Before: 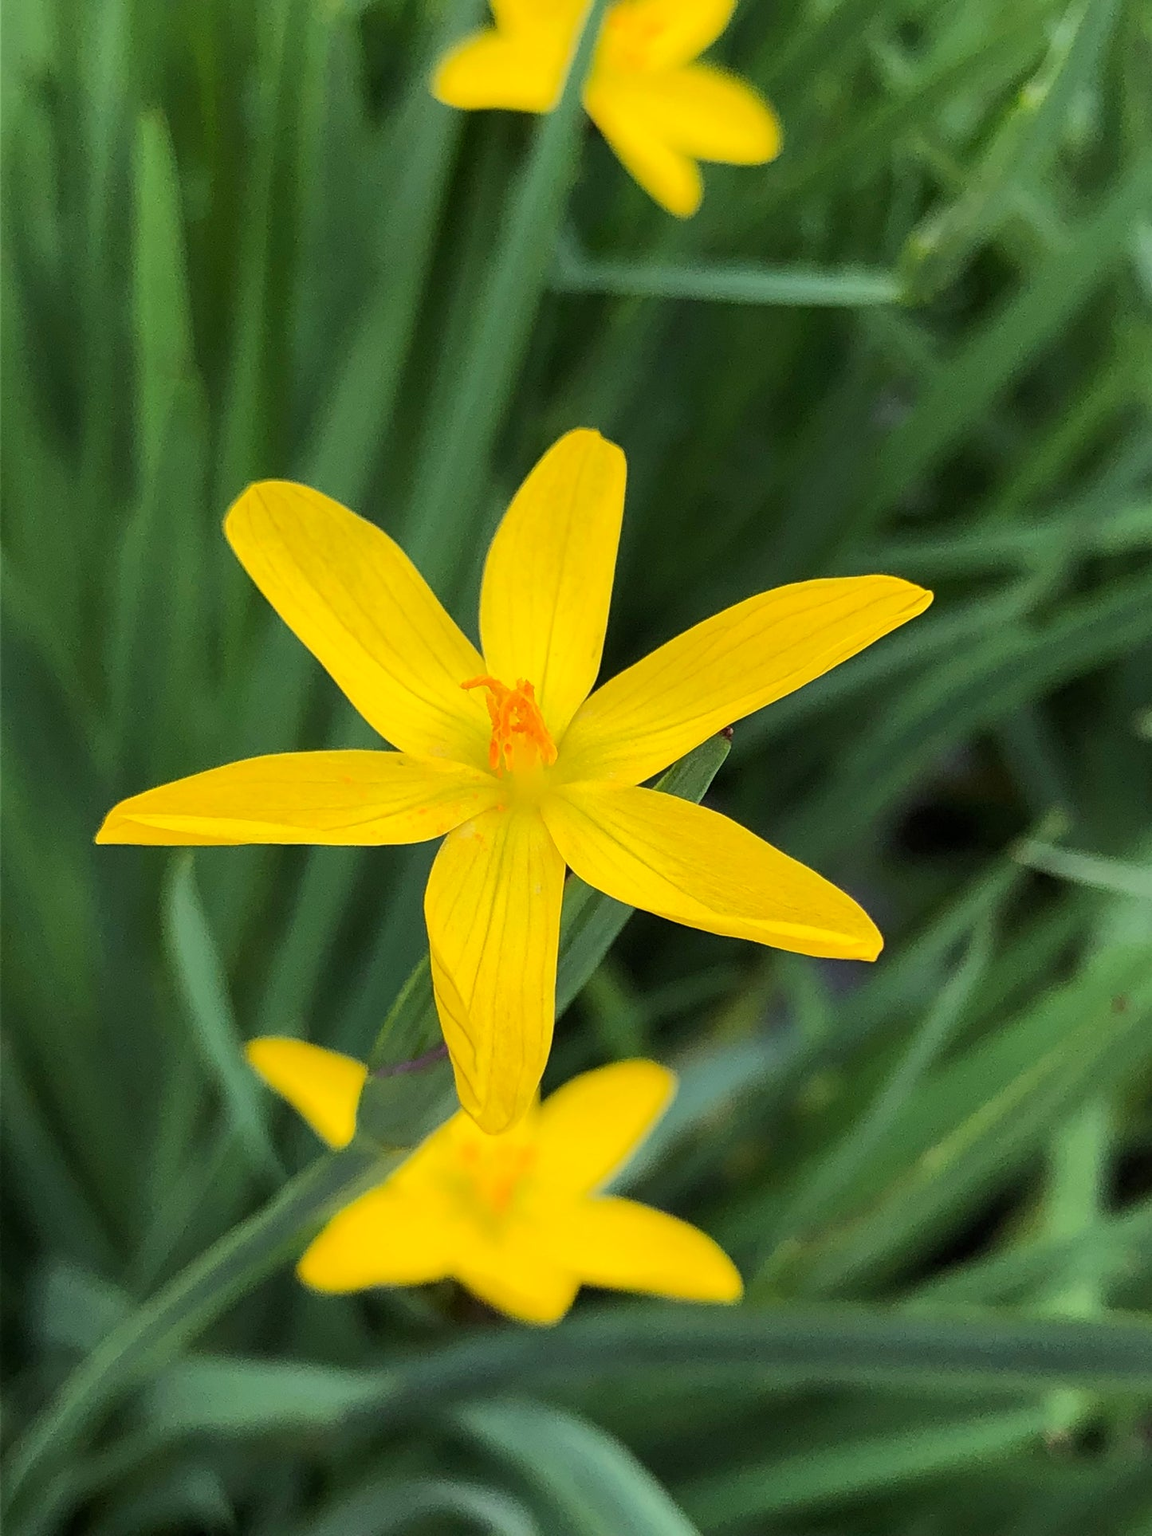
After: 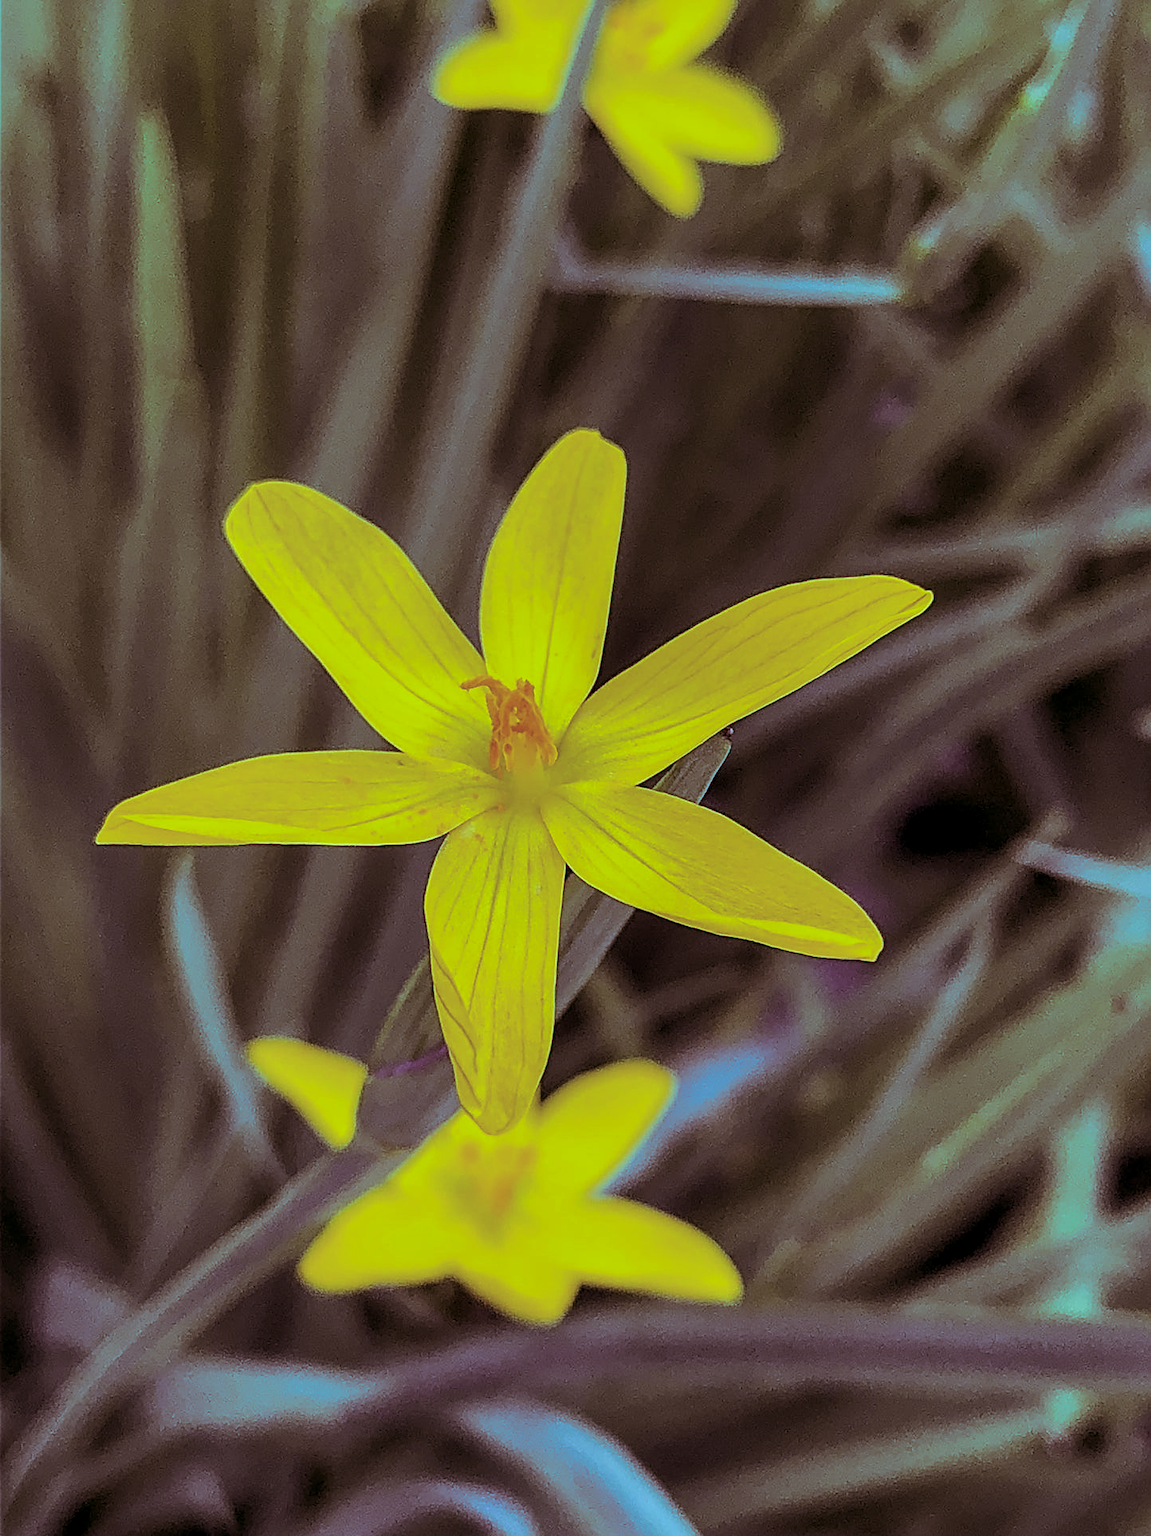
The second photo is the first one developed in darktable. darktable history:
sharpen: on, module defaults
white balance: red 0.766, blue 1.537
shadows and highlights: shadows -20, white point adjustment -2, highlights -35
local contrast: on, module defaults
split-toning: on, module defaults
